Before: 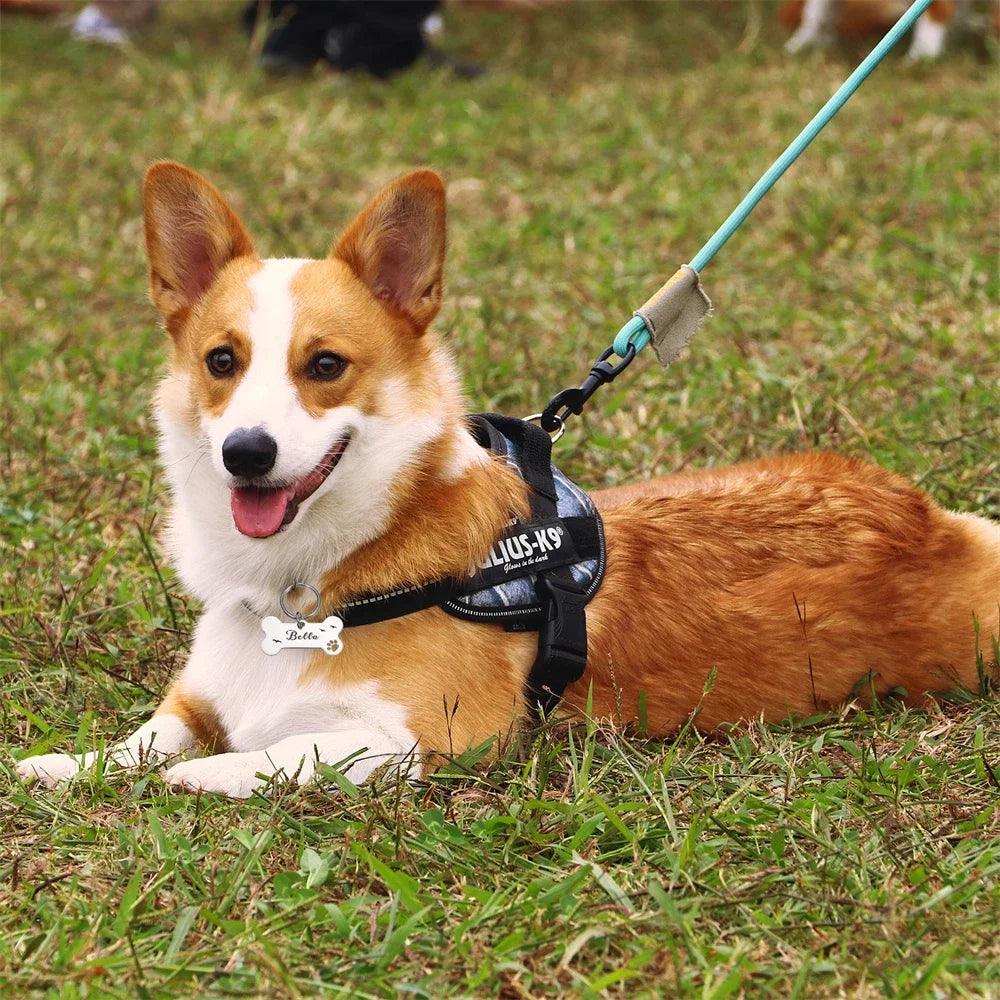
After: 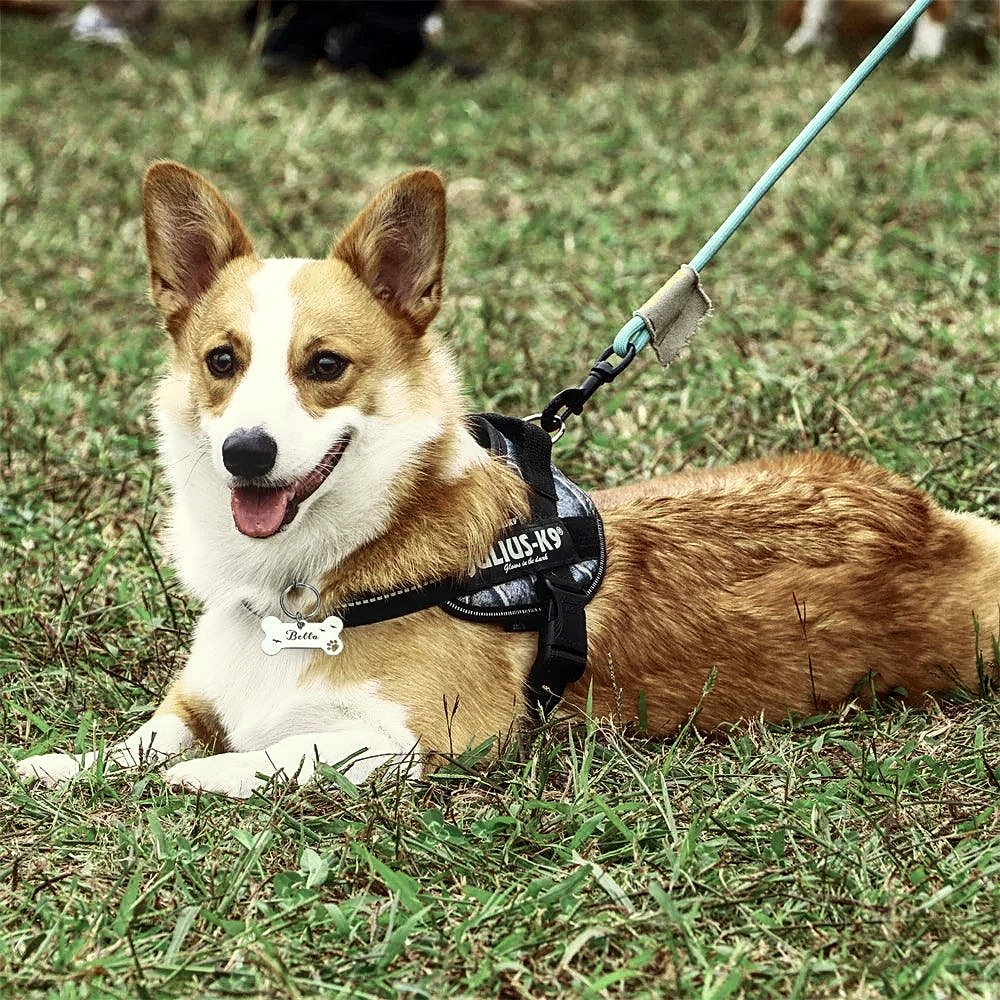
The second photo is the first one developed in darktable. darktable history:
color zones: curves: ch2 [(0, 0.5) (0.143, 0.517) (0.286, 0.571) (0.429, 0.522) (0.571, 0.5) (0.714, 0.5) (0.857, 0.5) (1, 0.5)]
color correction: highlights a* -4.84, highlights b* 5.06, saturation 0.961
sharpen: on, module defaults
contrast brightness saturation: contrast 0.248, saturation -0.321
local contrast: on, module defaults
